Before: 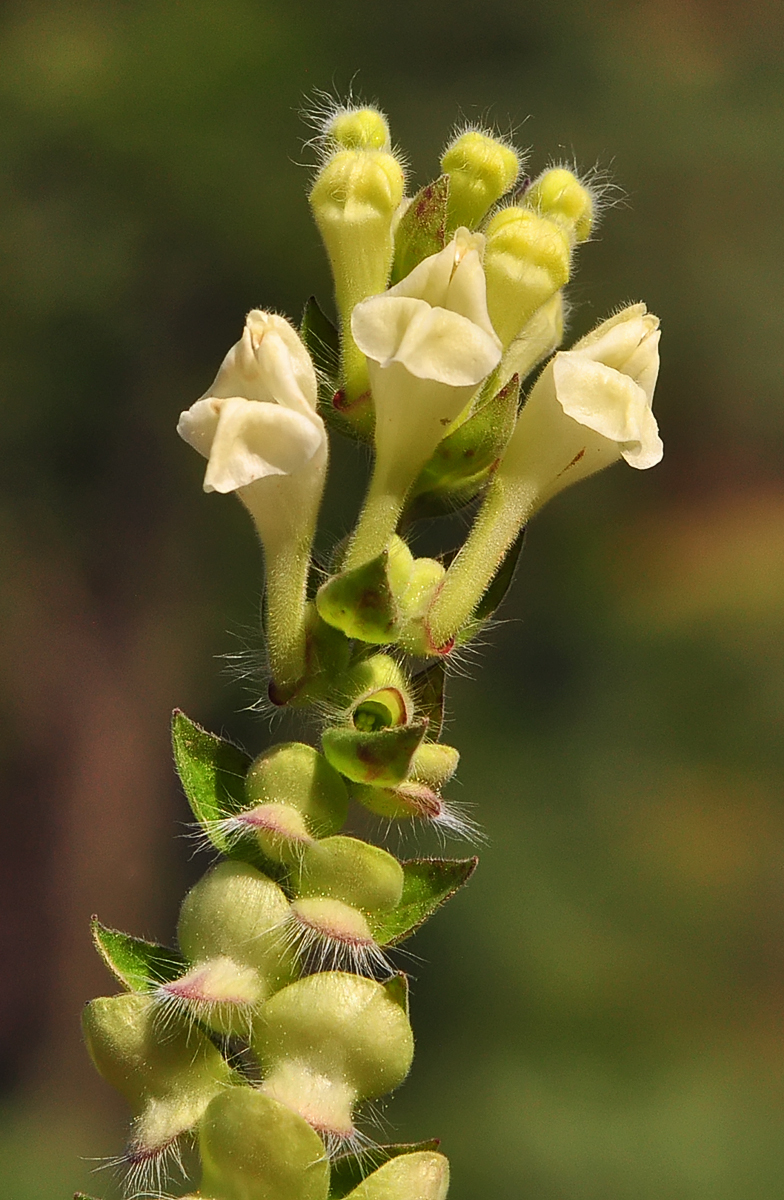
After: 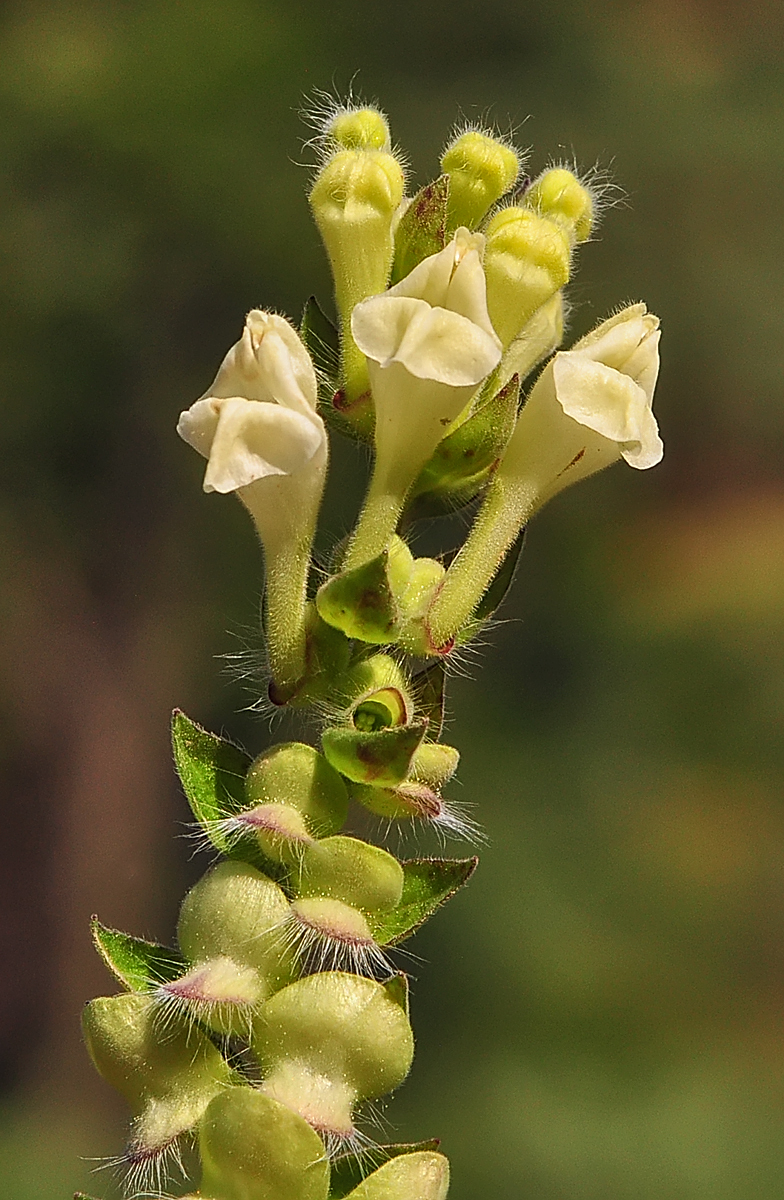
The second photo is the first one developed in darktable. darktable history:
local contrast: detail 110%
sharpen: on, module defaults
color zones: curves: ch0 [(0.068, 0.464) (0.25, 0.5) (0.48, 0.508) (0.75, 0.536) (0.886, 0.476) (0.967, 0.456)]; ch1 [(0.066, 0.456) (0.25, 0.5) (0.616, 0.508) (0.746, 0.56) (0.934, 0.444)], mix 29.73%
